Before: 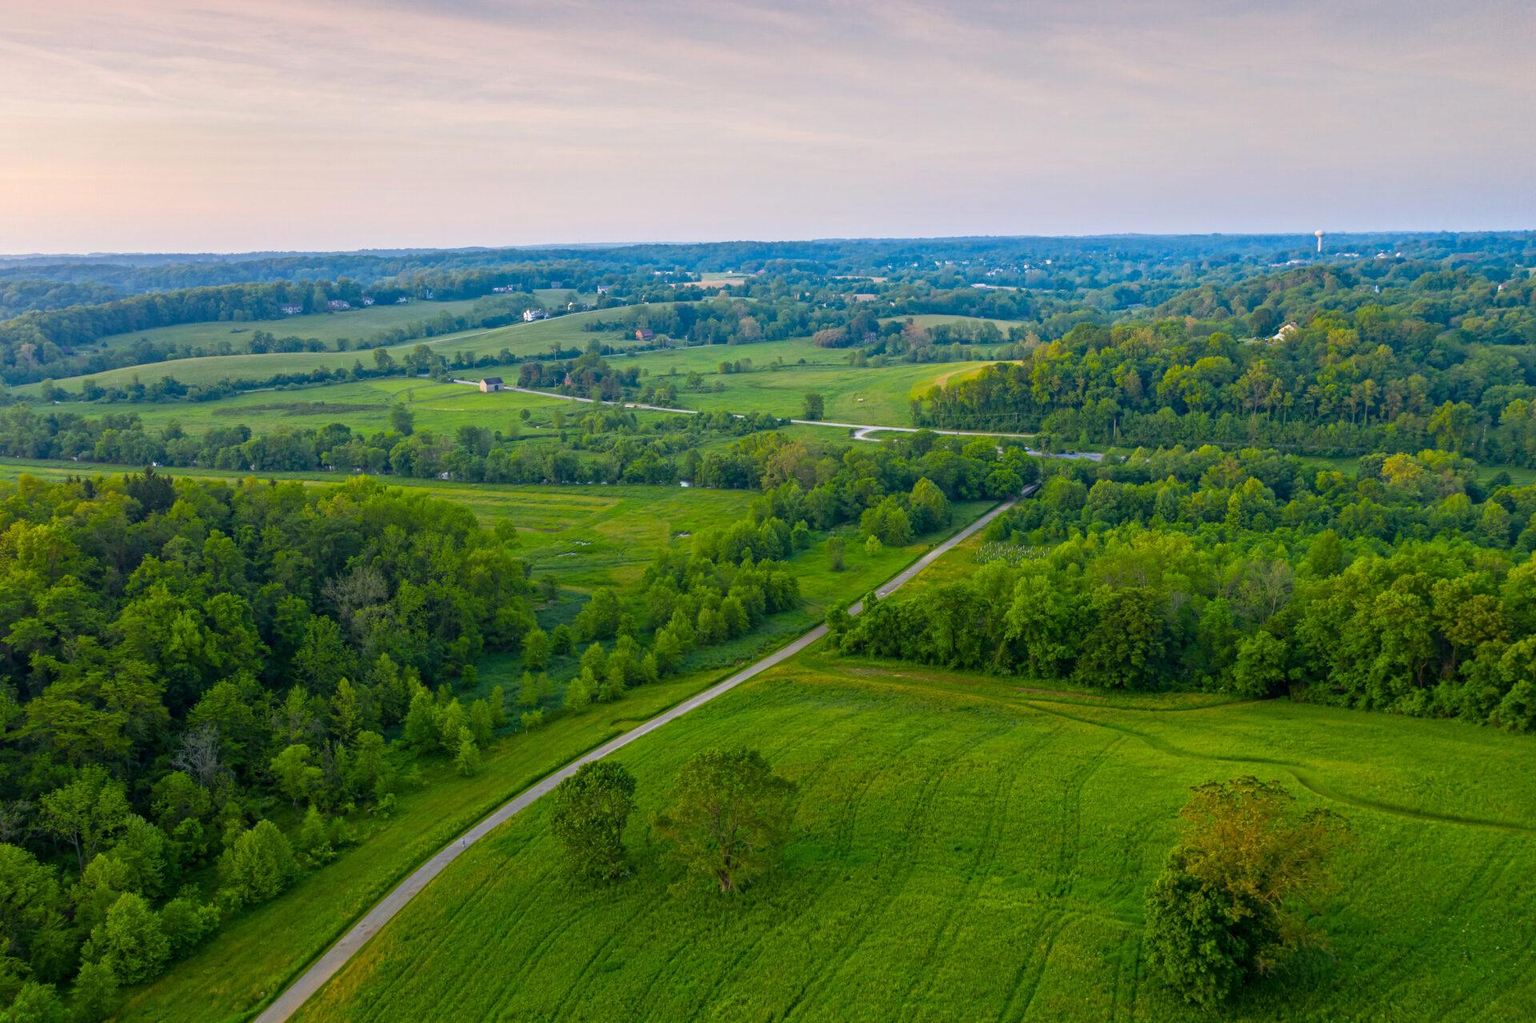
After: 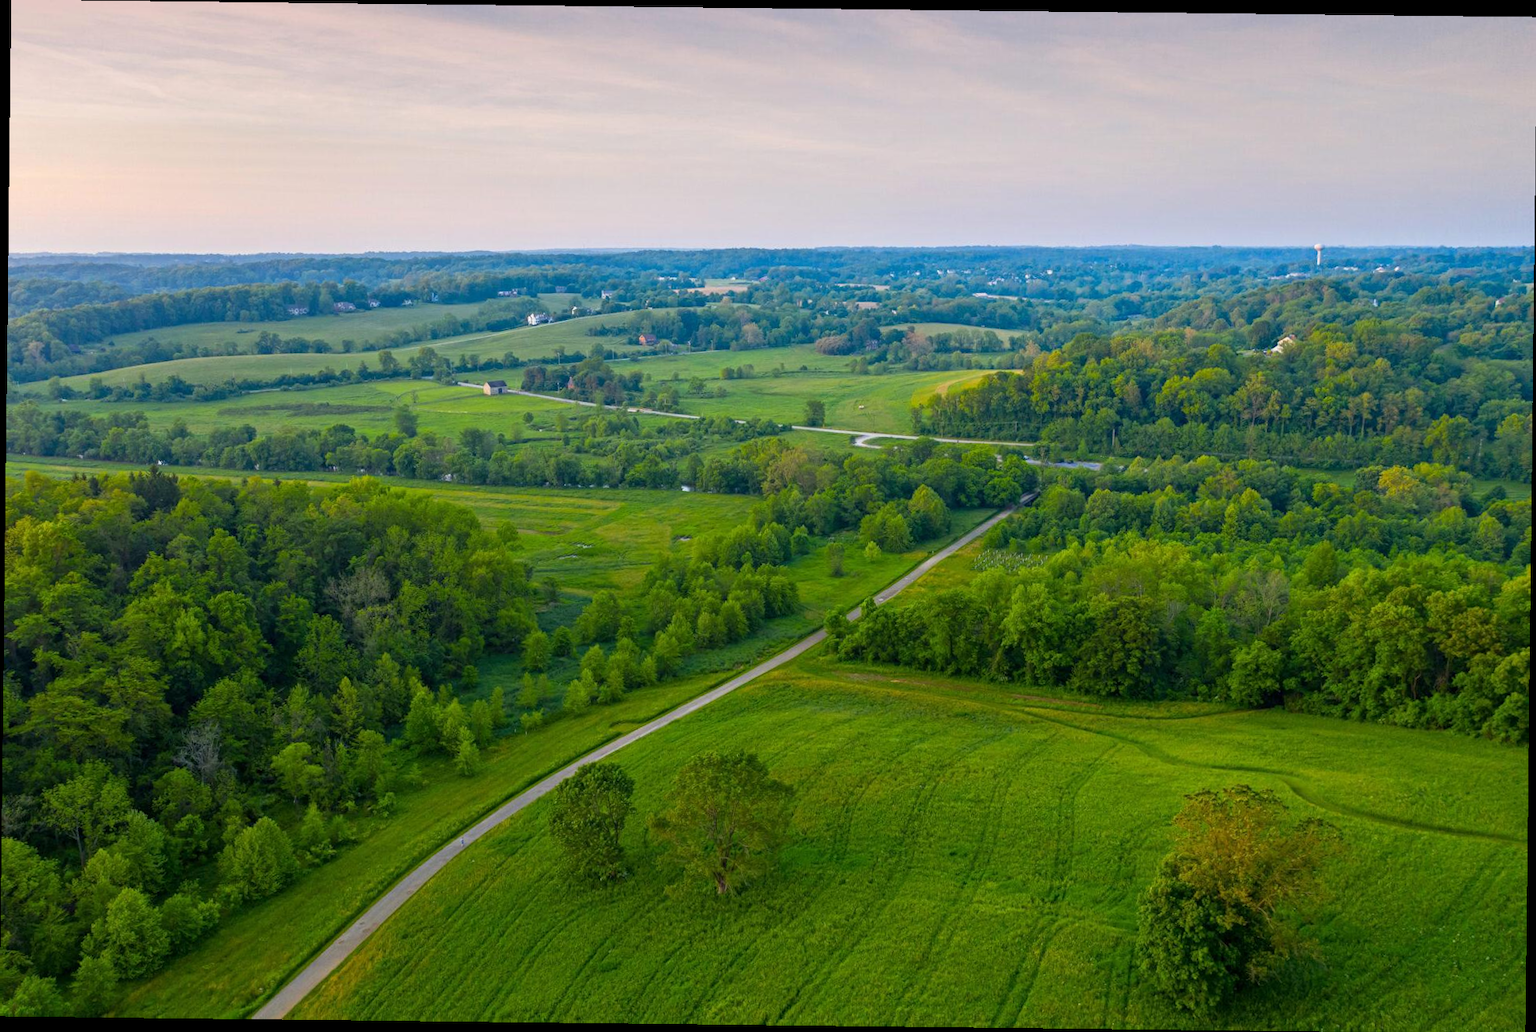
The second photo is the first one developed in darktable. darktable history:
crop and rotate: angle -0.658°
